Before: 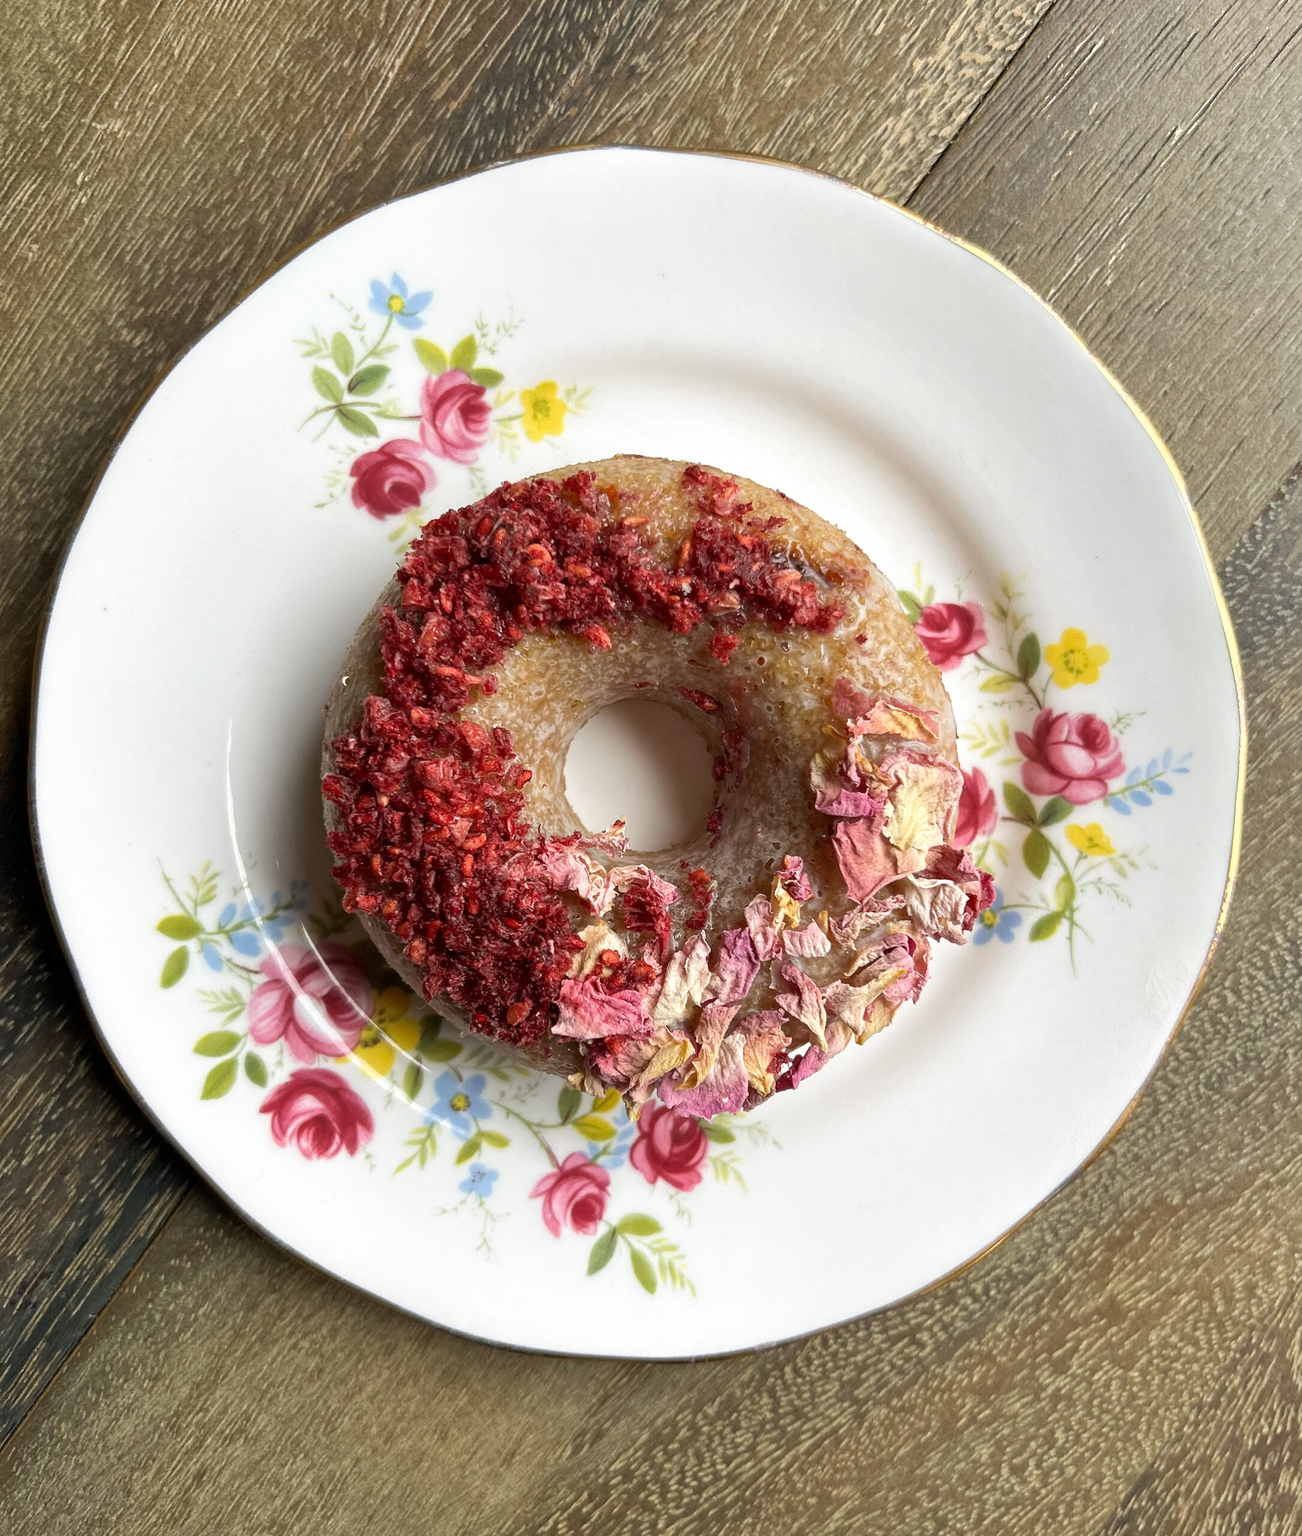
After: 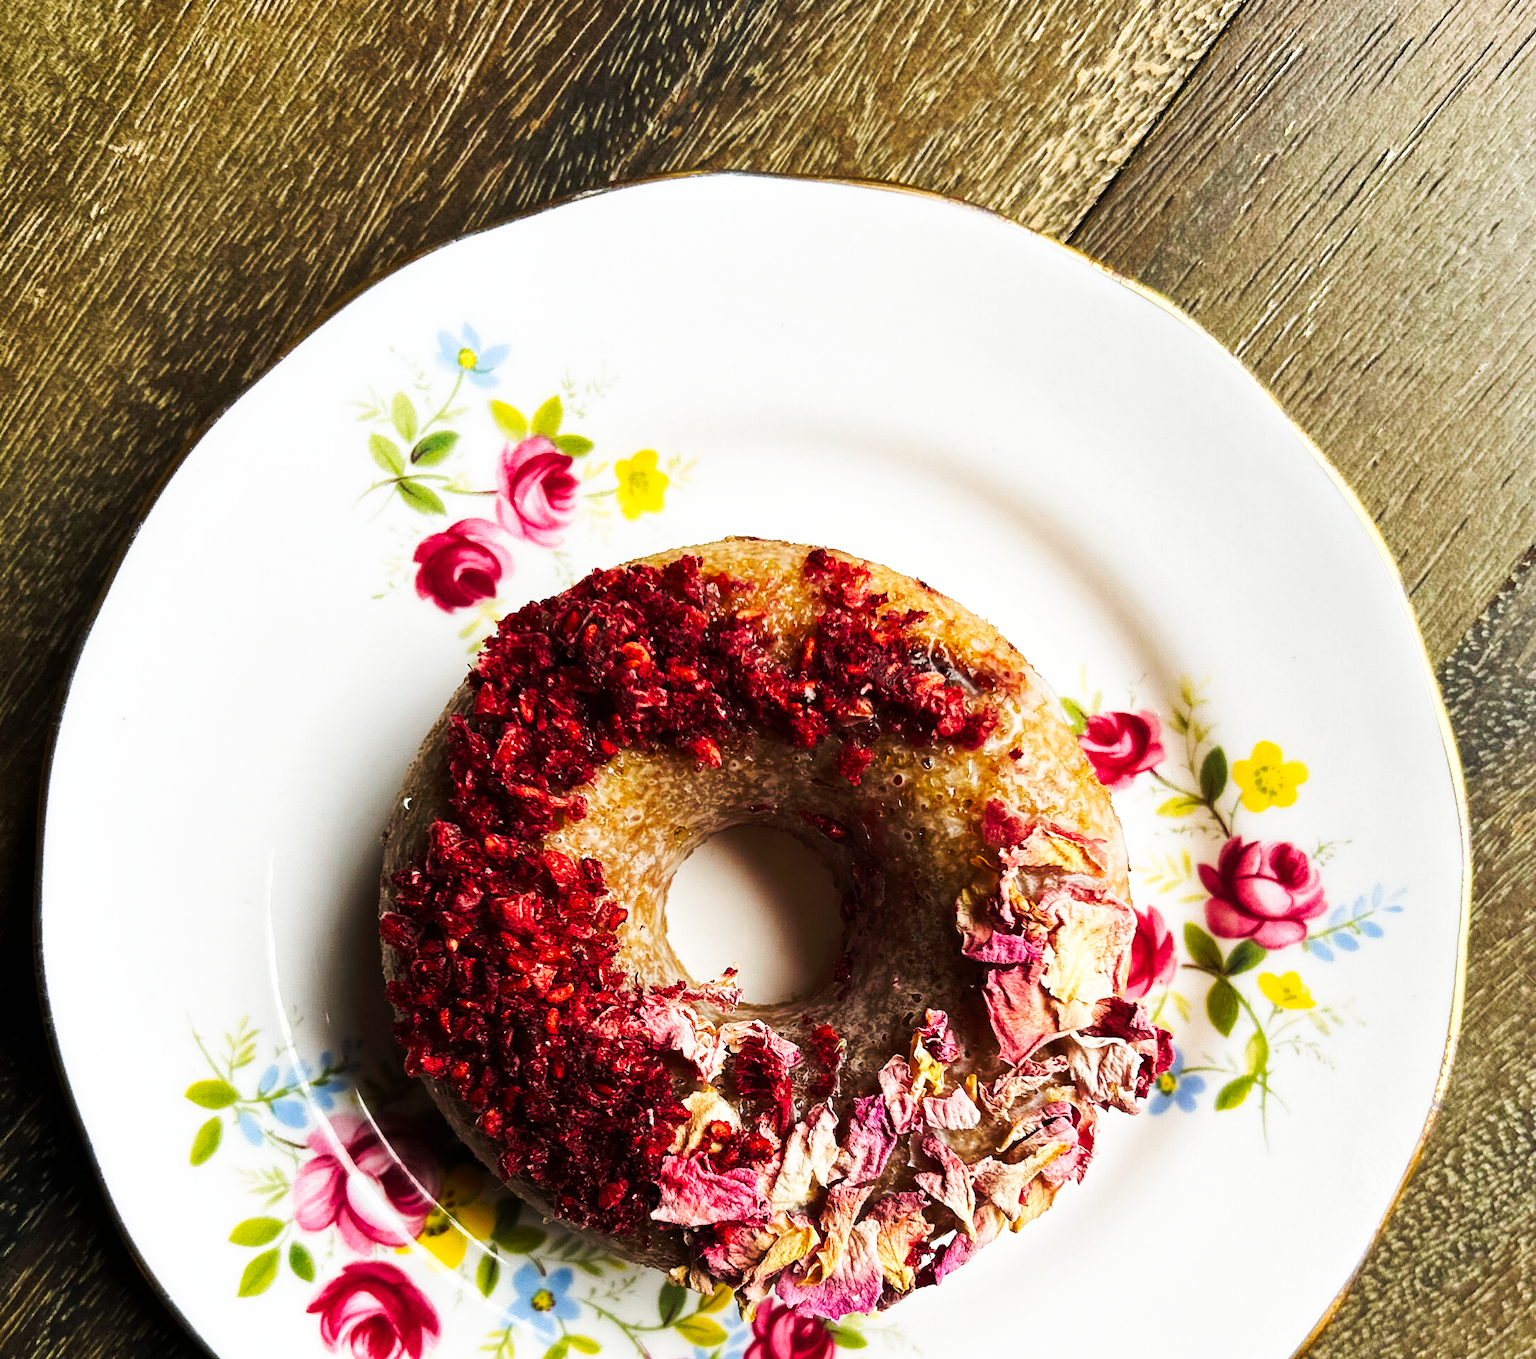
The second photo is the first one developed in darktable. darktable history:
crop: bottom 24.988%
tone curve: curves: ch0 [(0, 0) (0.003, 0.003) (0.011, 0.005) (0.025, 0.005) (0.044, 0.008) (0.069, 0.015) (0.1, 0.023) (0.136, 0.032) (0.177, 0.046) (0.224, 0.072) (0.277, 0.124) (0.335, 0.174) (0.399, 0.253) (0.468, 0.365) (0.543, 0.519) (0.623, 0.675) (0.709, 0.805) (0.801, 0.908) (0.898, 0.97) (1, 1)], preserve colors none
